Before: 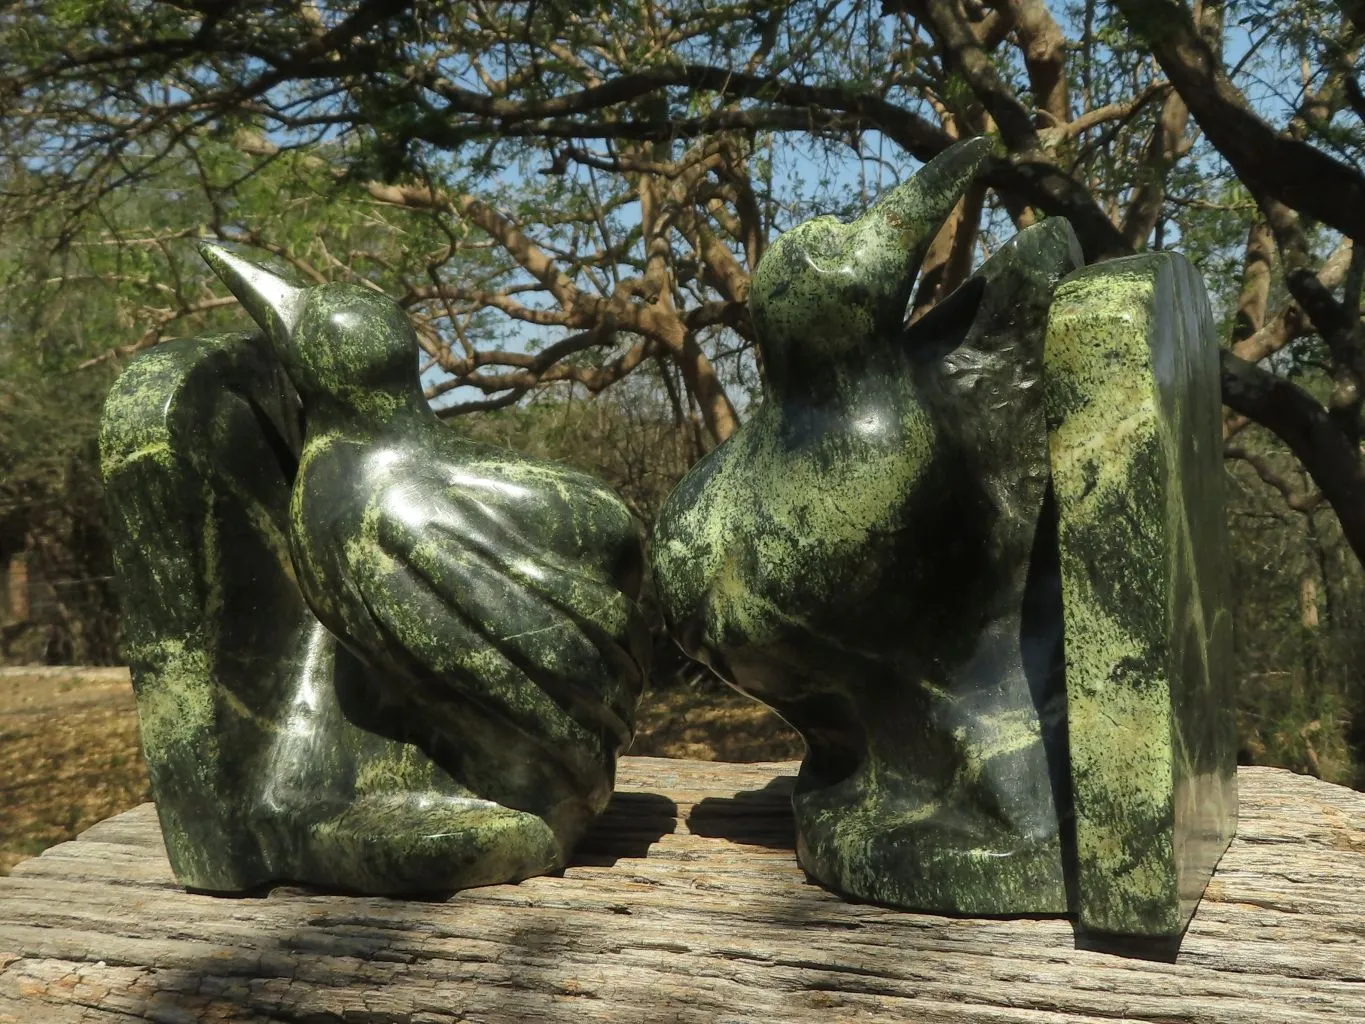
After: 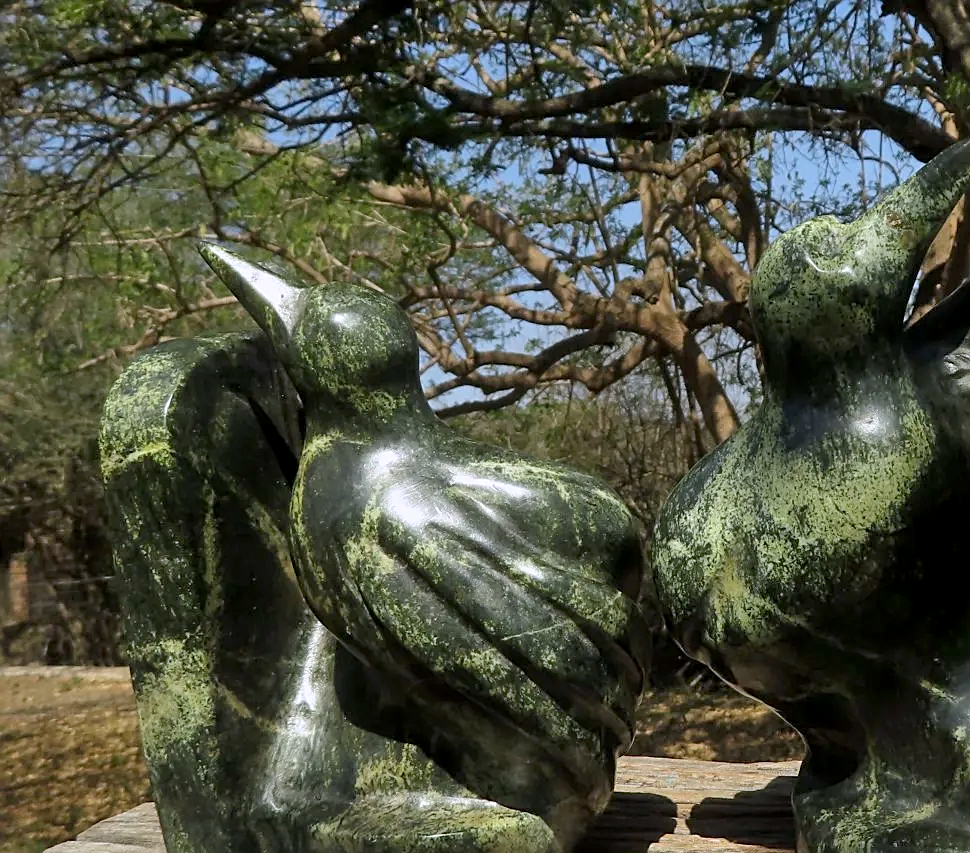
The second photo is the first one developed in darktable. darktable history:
crop: right 28.885%, bottom 16.626%
white balance: red 1.004, blue 1.096
sharpen: on, module defaults
tone equalizer: on, module defaults
exposure: black level correction 0.004, exposure 0.014 EV, compensate highlight preservation false
shadows and highlights: white point adjustment -3.64, highlights -63.34, highlights color adjustment 42%, soften with gaussian
